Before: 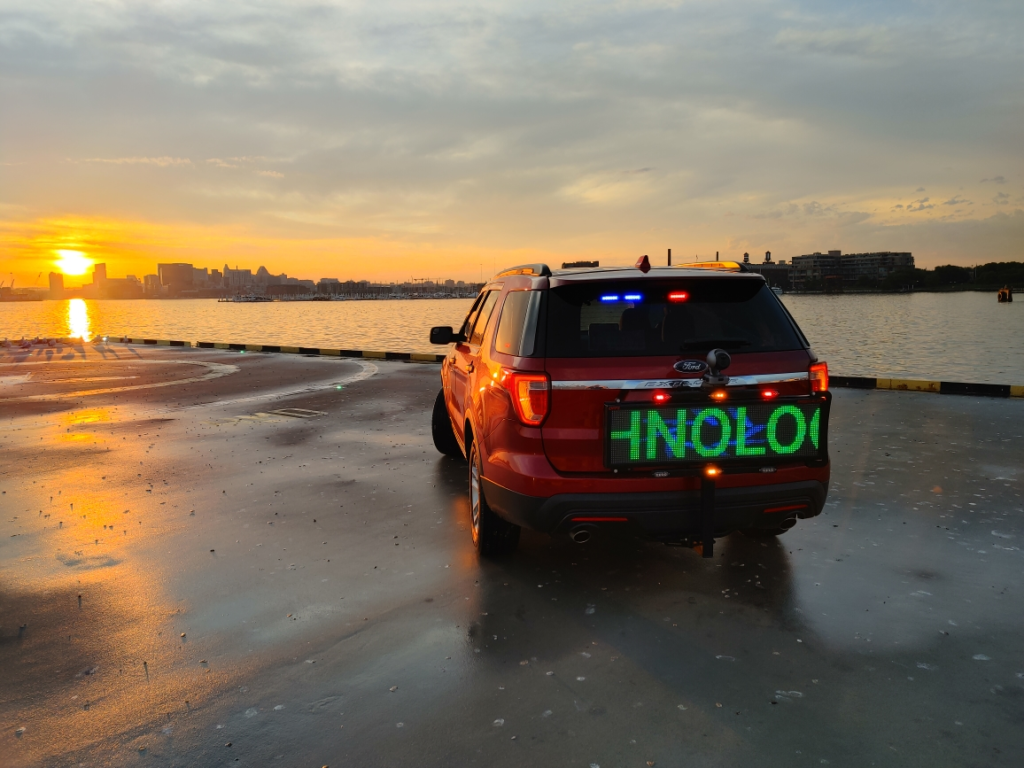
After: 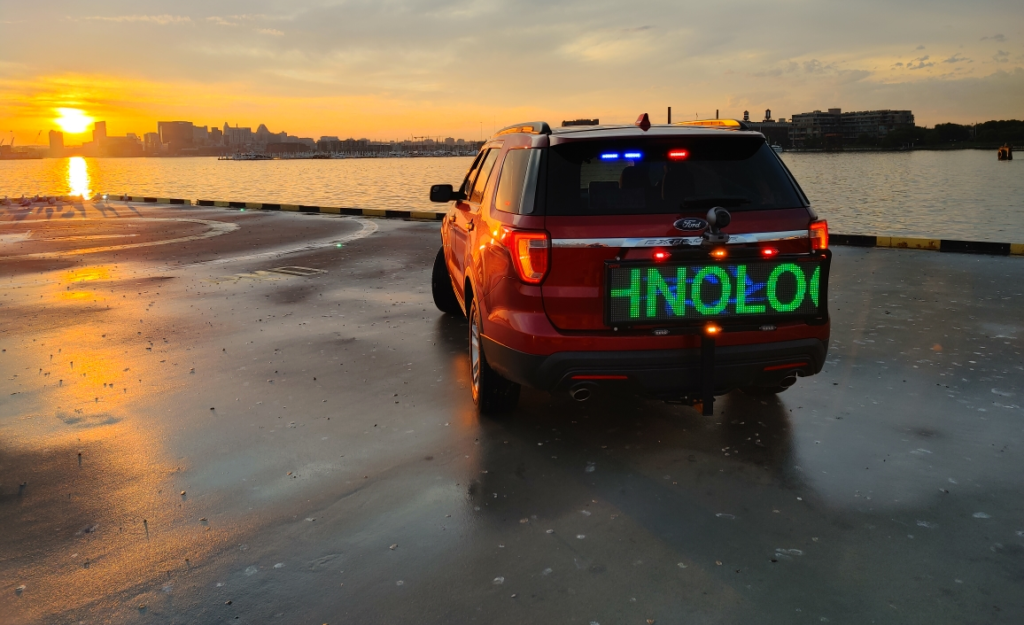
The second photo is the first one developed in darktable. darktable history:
crop and rotate: top 18.507%
tone curve: curves: ch0 [(0, 0) (0.003, 0.003) (0.011, 0.011) (0.025, 0.025) (0.044, 0.044) (0.069, 0.069) (0.1, 0.099) (0.136, 0.135) (0.177, 0.177) (0.224, 0.224) (0.277, 0.276) (0.335, 0.334) (0.399, 0.398) (0.468, 0.467) (0.543, 0.547) (0.623, 0.626) (0.709, 0.712) (0.801, 0.802) (0.898, 0.898) (1, 1)], preserve colors none
